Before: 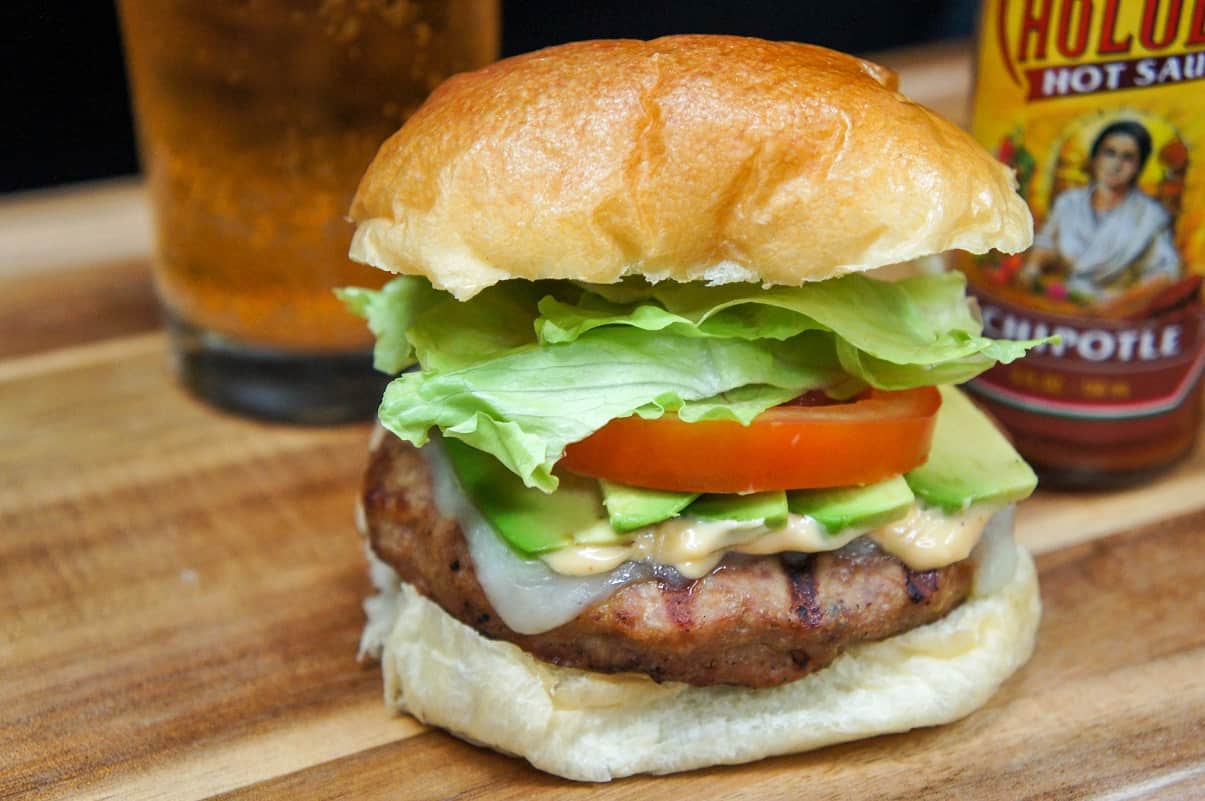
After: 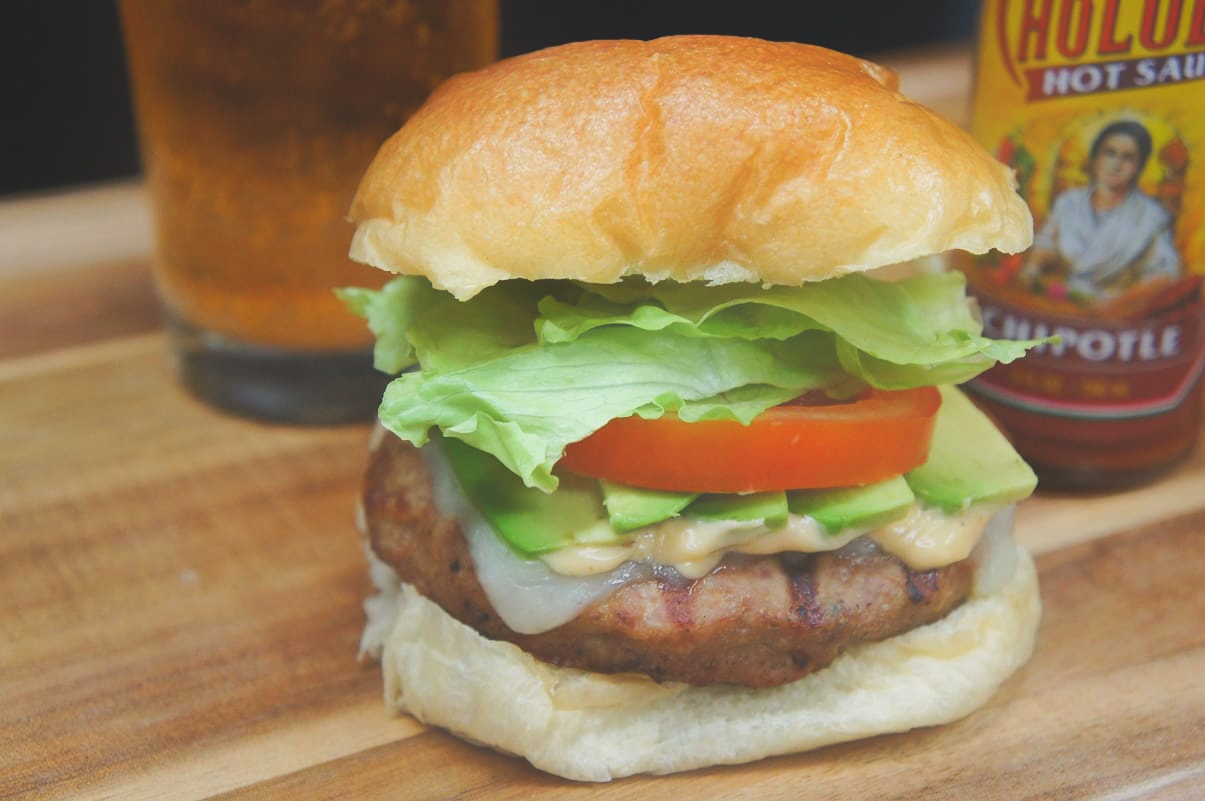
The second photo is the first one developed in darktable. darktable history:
contrast equalizer: y [[0.6 ×6], [0.55 ×6], [0 ×6], [0 ×6], [0 ×6]], mix -0.986
exposure: black level correction -0.015, compensate highlight preservation false
